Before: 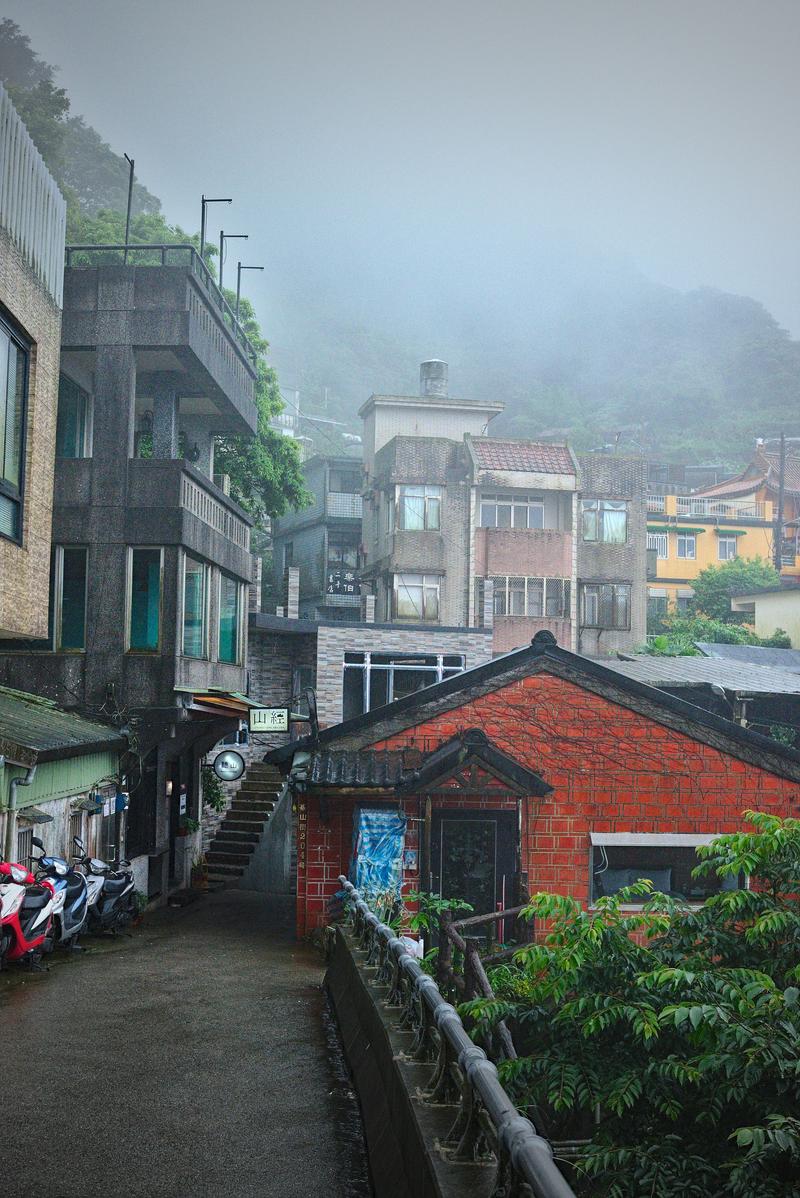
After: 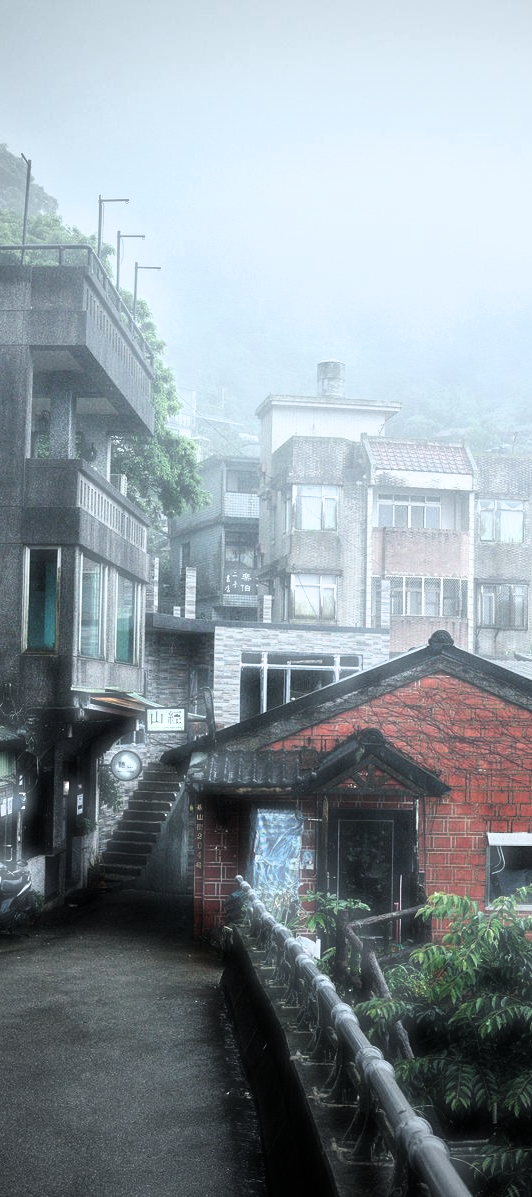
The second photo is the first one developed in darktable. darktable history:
haze removal: strength -0.89, distance 0.223, compatibility mode true, adaptive false
crop and rotate: left 12.885%, right 20.528%
filmic rgb: black relative exposure -8.21 EV, white relative exposure 2.21 EV, hardness 7.15, latitude 85.69%, contrast 1.695, highlights saturation mix -3.65%, shadows ↔ highlights balance -3.07%
